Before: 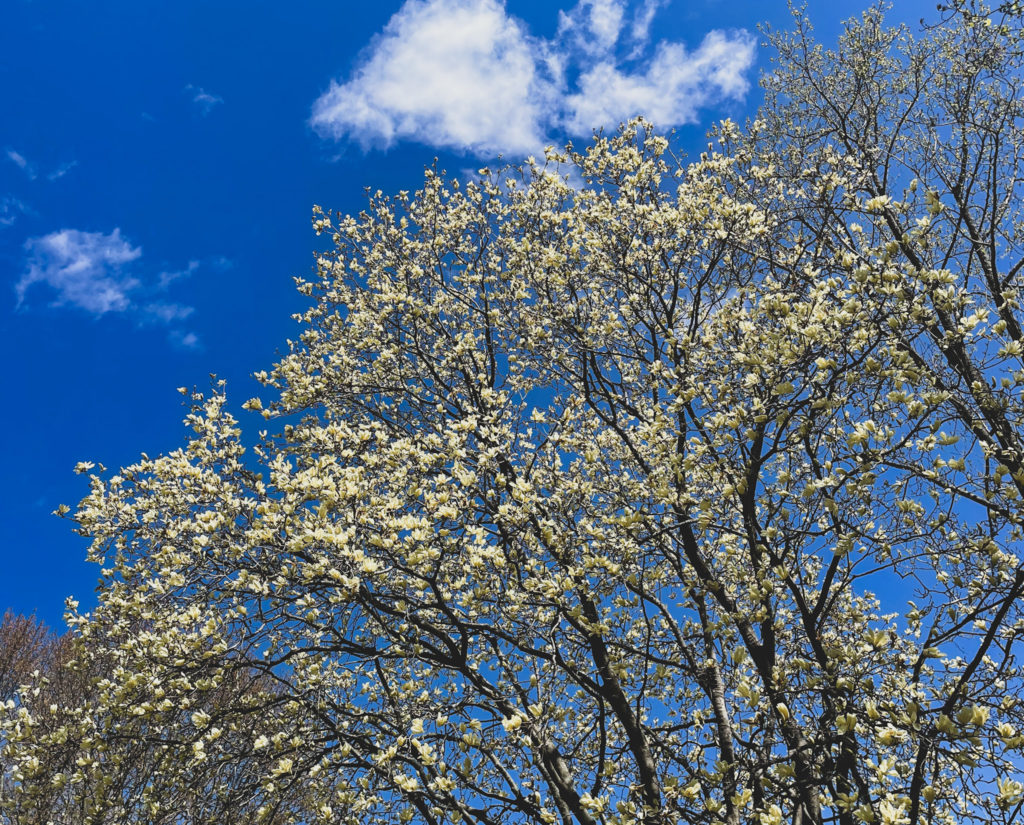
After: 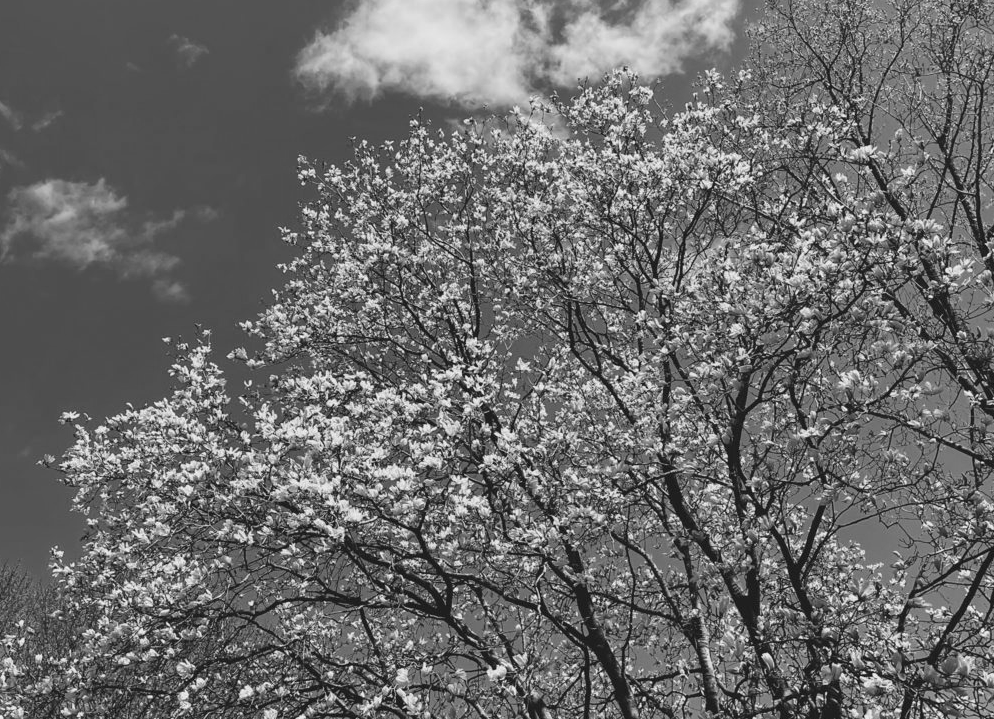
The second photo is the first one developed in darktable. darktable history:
crop: left 1.507%, top 6.147%, right 1.379%, bottom 6.637%
monochrome: a 2.21, b -1.33, size 2.2
